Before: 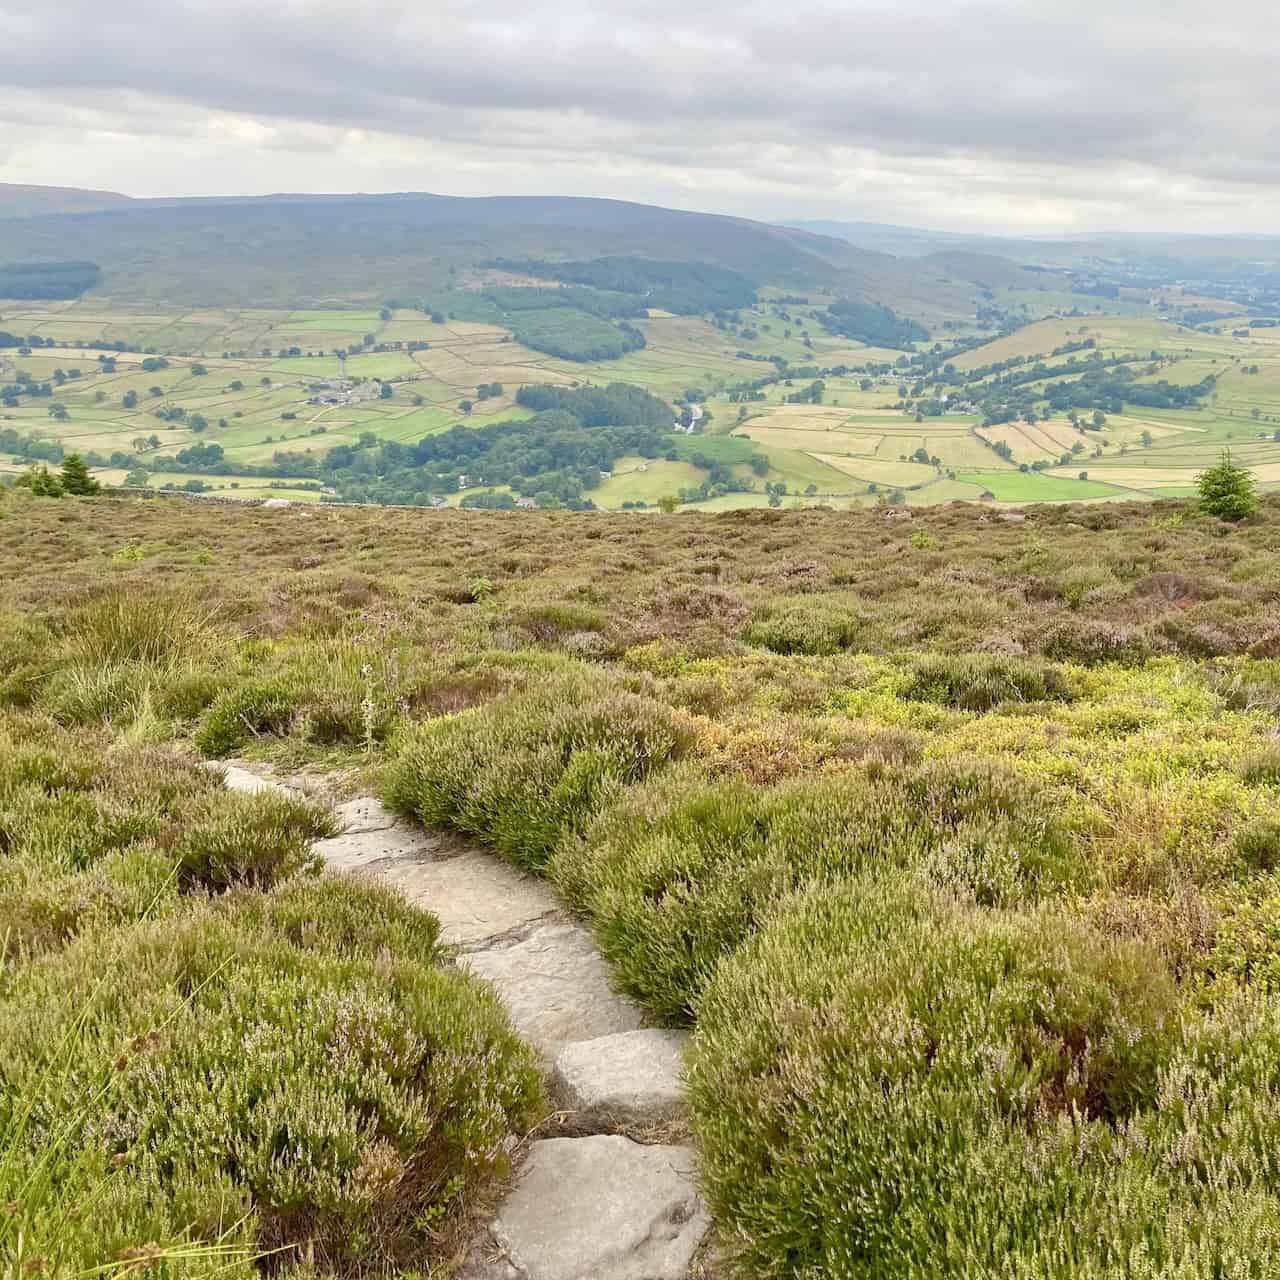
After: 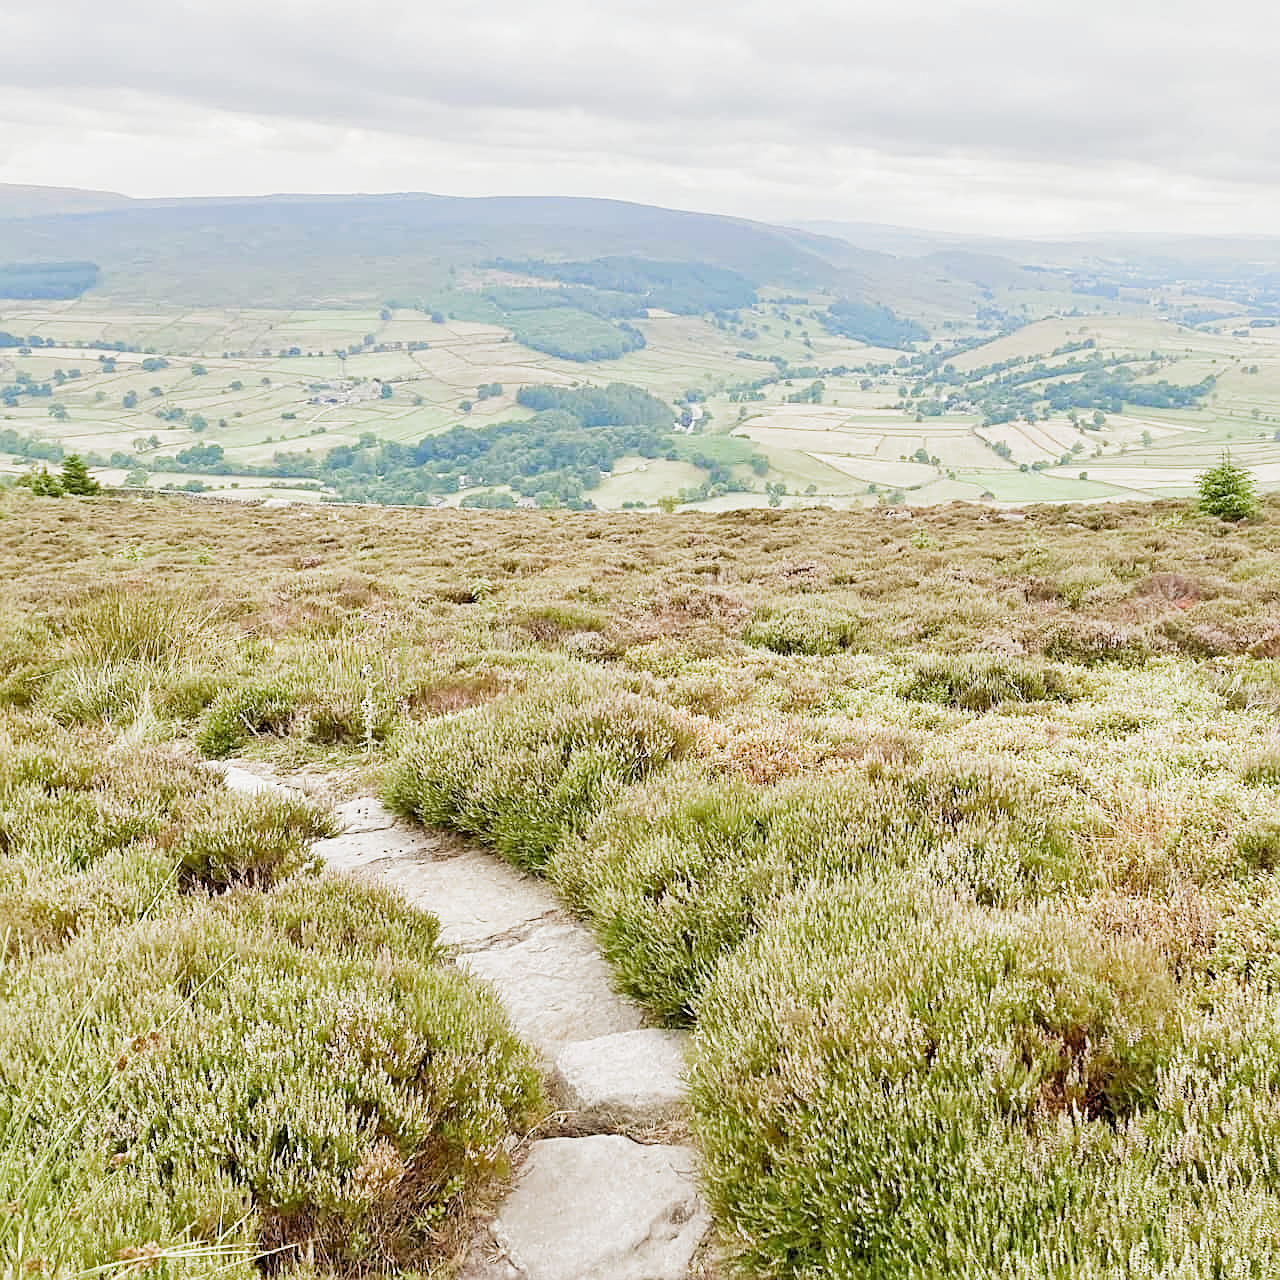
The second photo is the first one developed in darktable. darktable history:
exposure: black level correction 0.001, exposure 1 EV, compensate highlight preservation false
sharpen: on, module defaults
filmic rgb: middle gray luminance 18.42%, black relative exposure -11.25 EV, white relative exposure 3.75 EV, threshold 6 EV, target black luminance 0%, hardness 5.87, latitude 57.4%, contrast 0.963, shadows ↔ highlights balance 49.98%, add noise in highlights 0, preserve chrominance luminance Y, color science v3 (2019), use custom middle-gray values true, iterations of high-quality reconstruction 0, contrast in highlights soft, enable highlight reconstruction true
